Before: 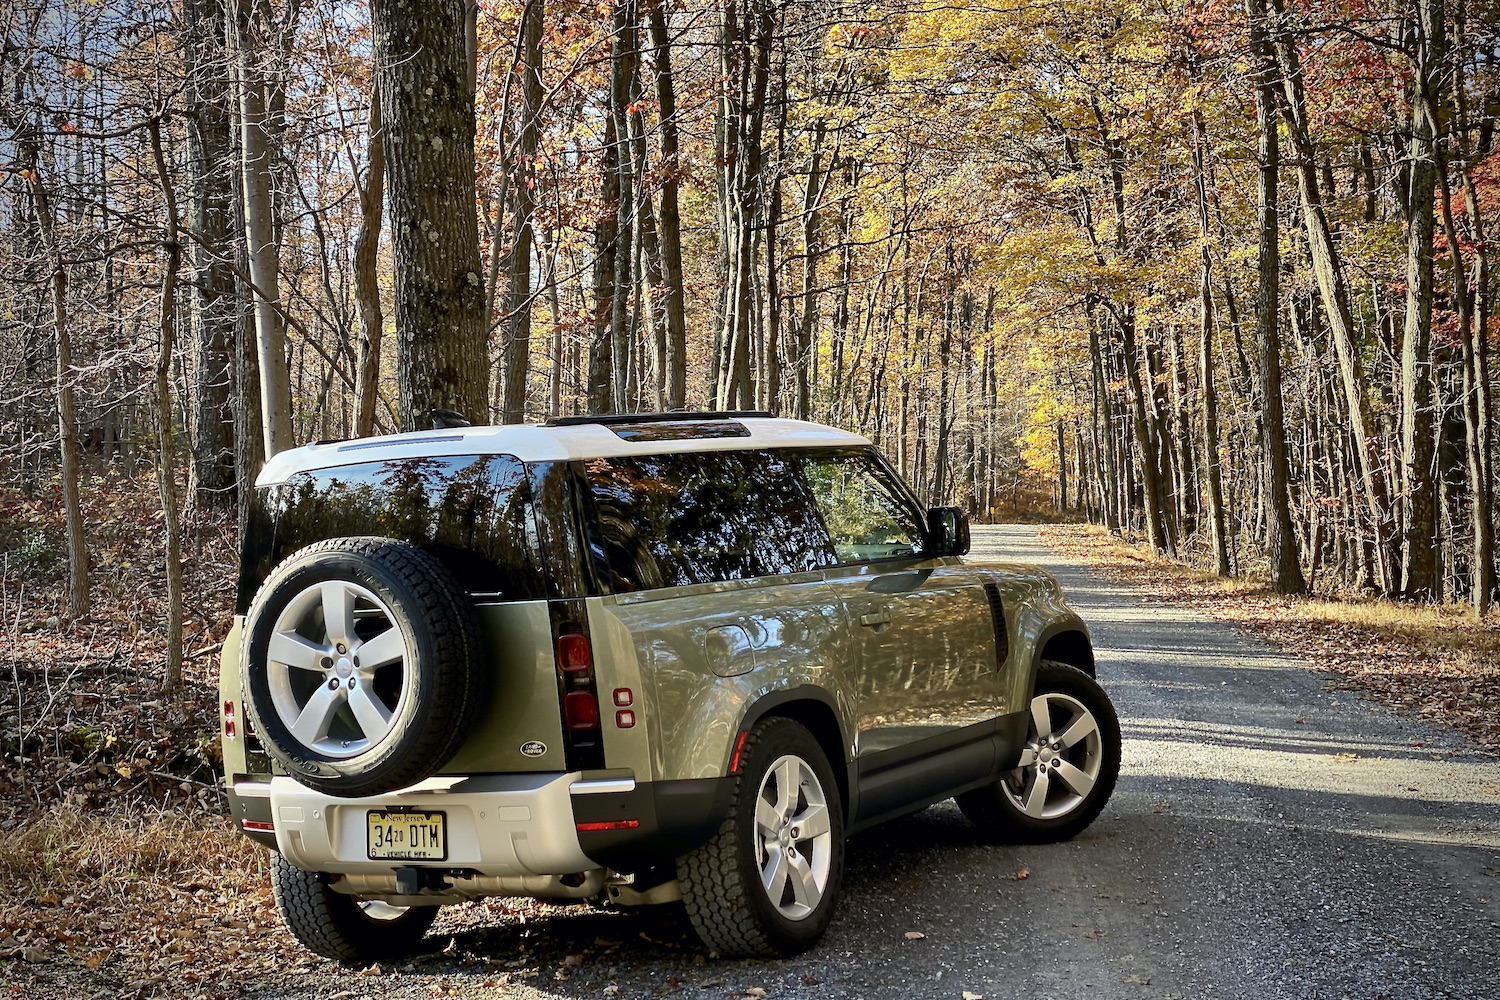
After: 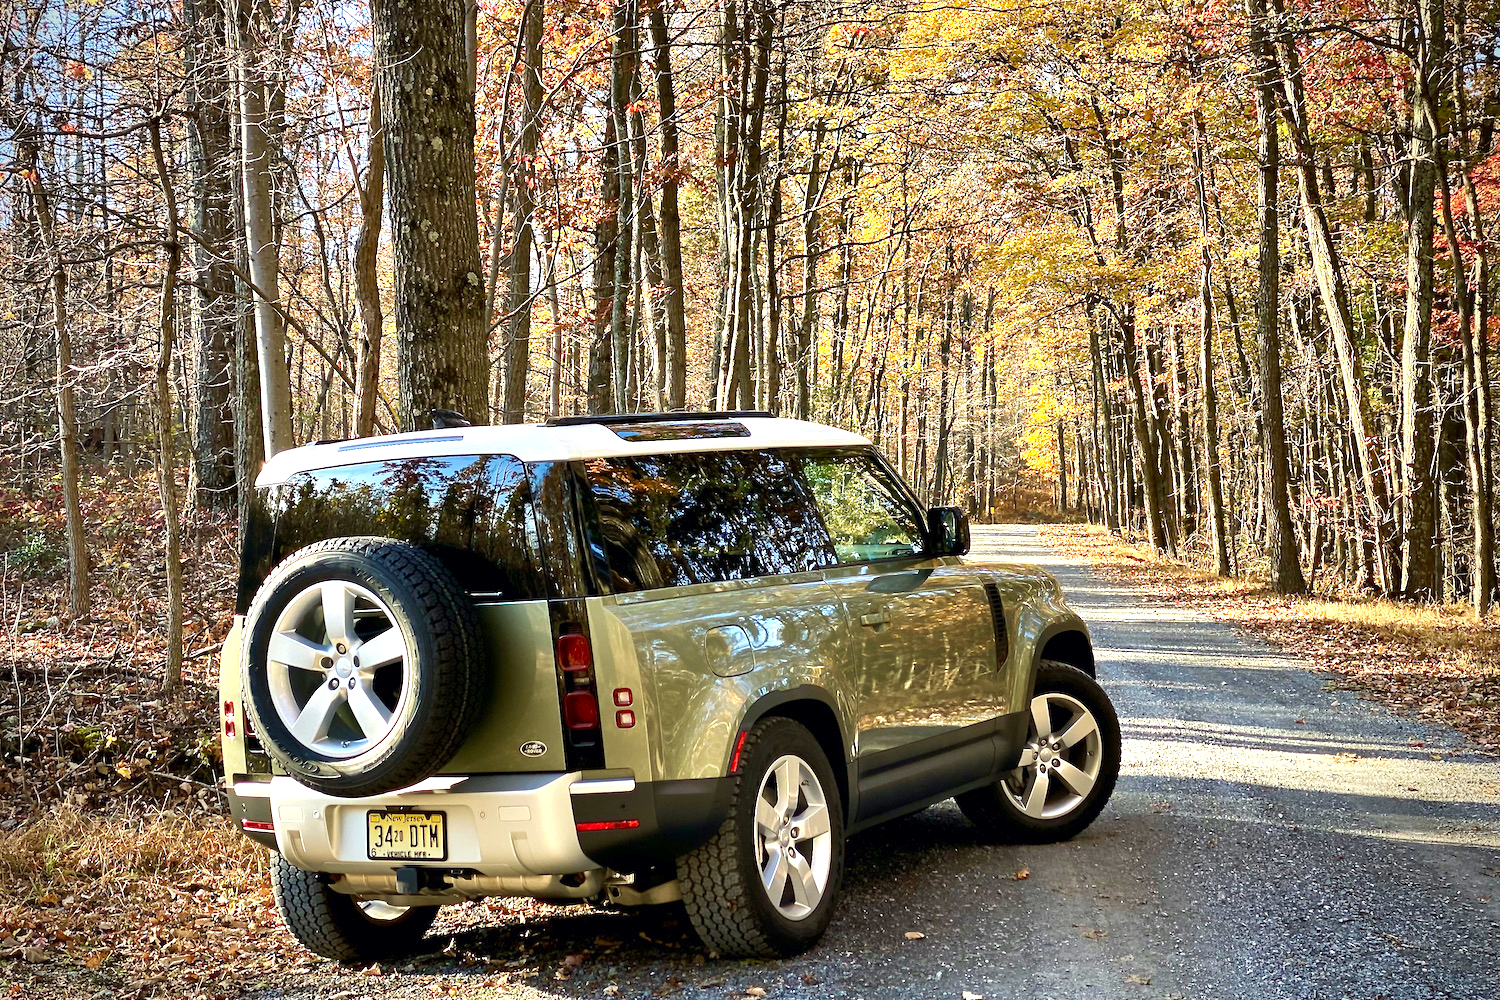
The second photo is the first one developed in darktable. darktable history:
exposure: exposure 0.752 EV, compensate highlight preservation false
velvia: on, module defaults
